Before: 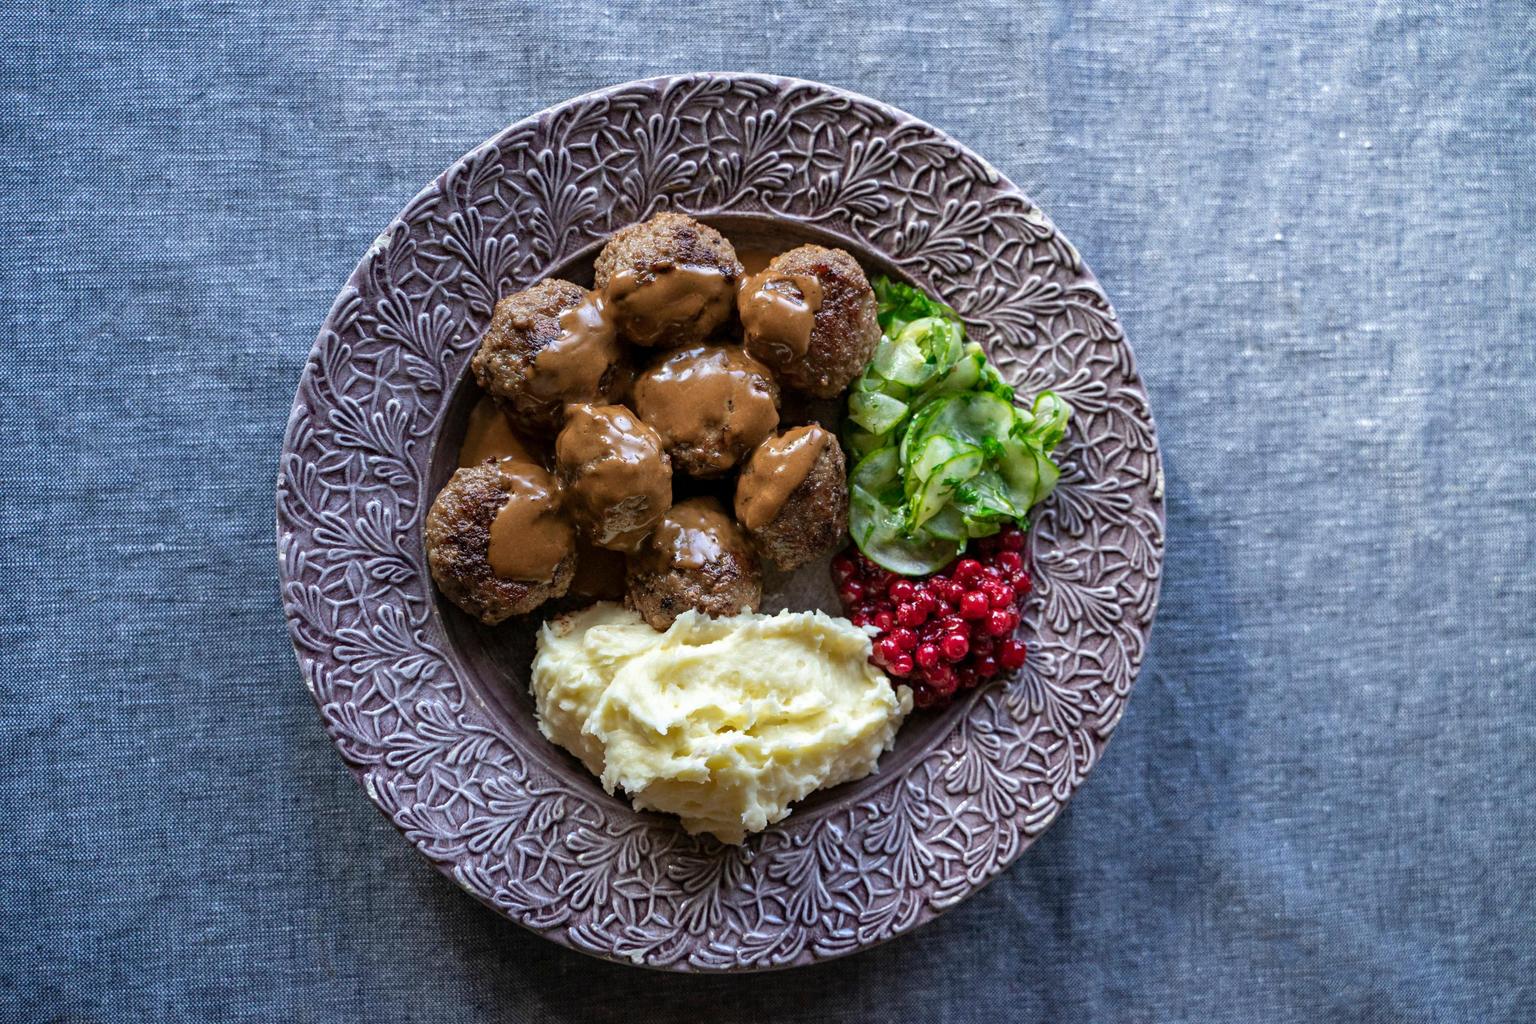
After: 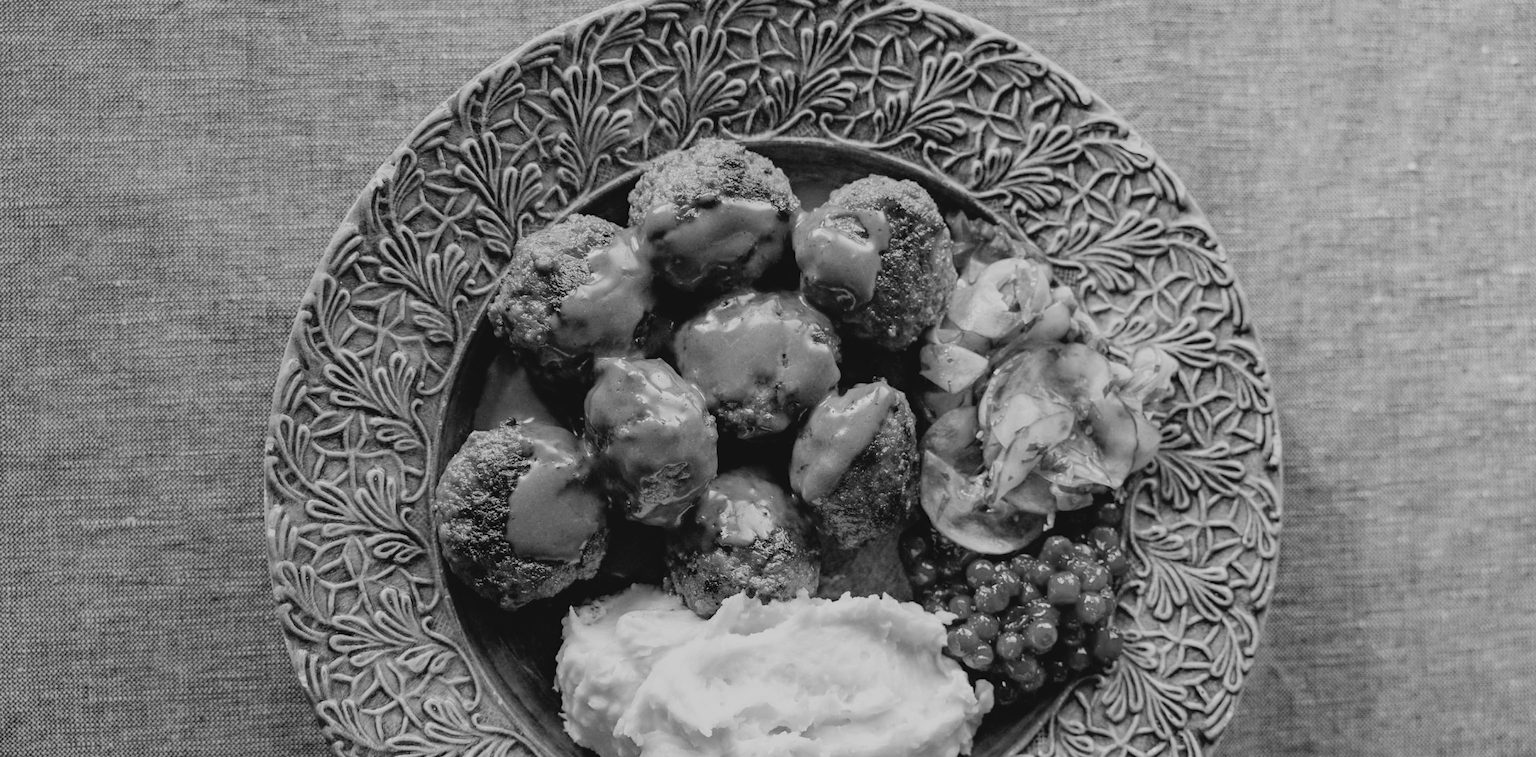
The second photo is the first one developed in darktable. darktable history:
filmic rgb: black relative exposure -6.98 EV, white relative exposure 5.63 EV, hardness 2.86
color correction: highlights a* 10.32, highlights b* 14.66, shadows a* -9.59, shadows b* -15.02
tone equalizer: on, module defaults
crop: left 3.015%, top 8.969%, right 9.647%, bottom 26.457%
monochrome: a 32, b 64, size 2.3
exposure: black level correction 0.001, exposure 0.5 EV, compensate exposure bias true, compensate highlight preservation false
contrast brightness saturation: contrast -0.11
